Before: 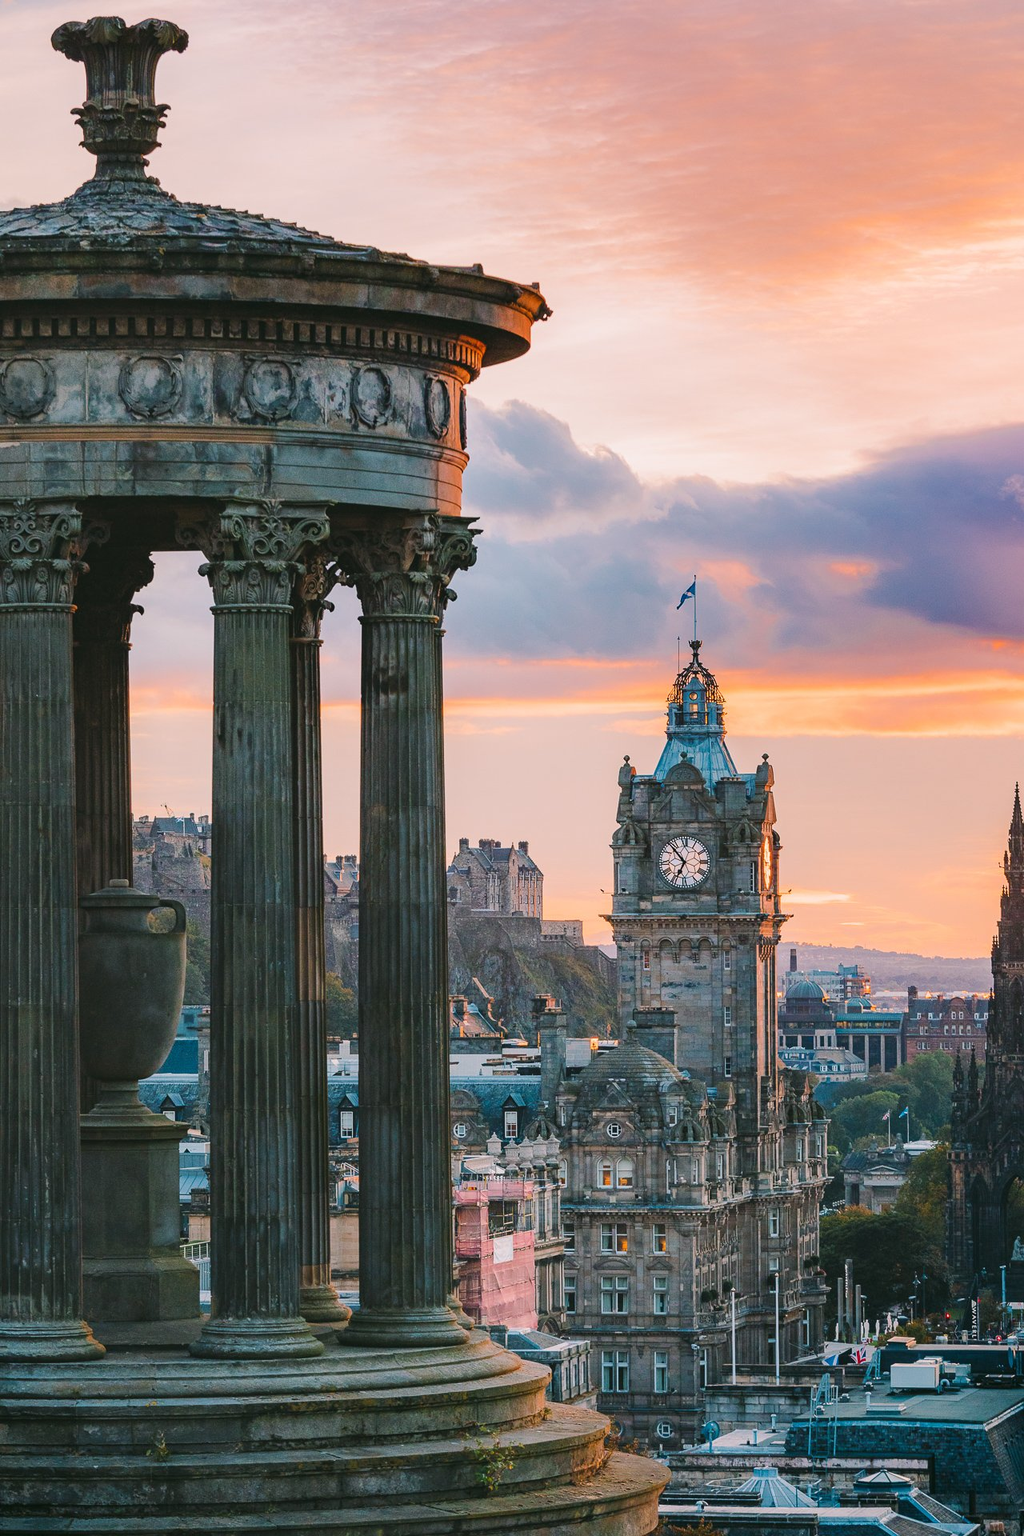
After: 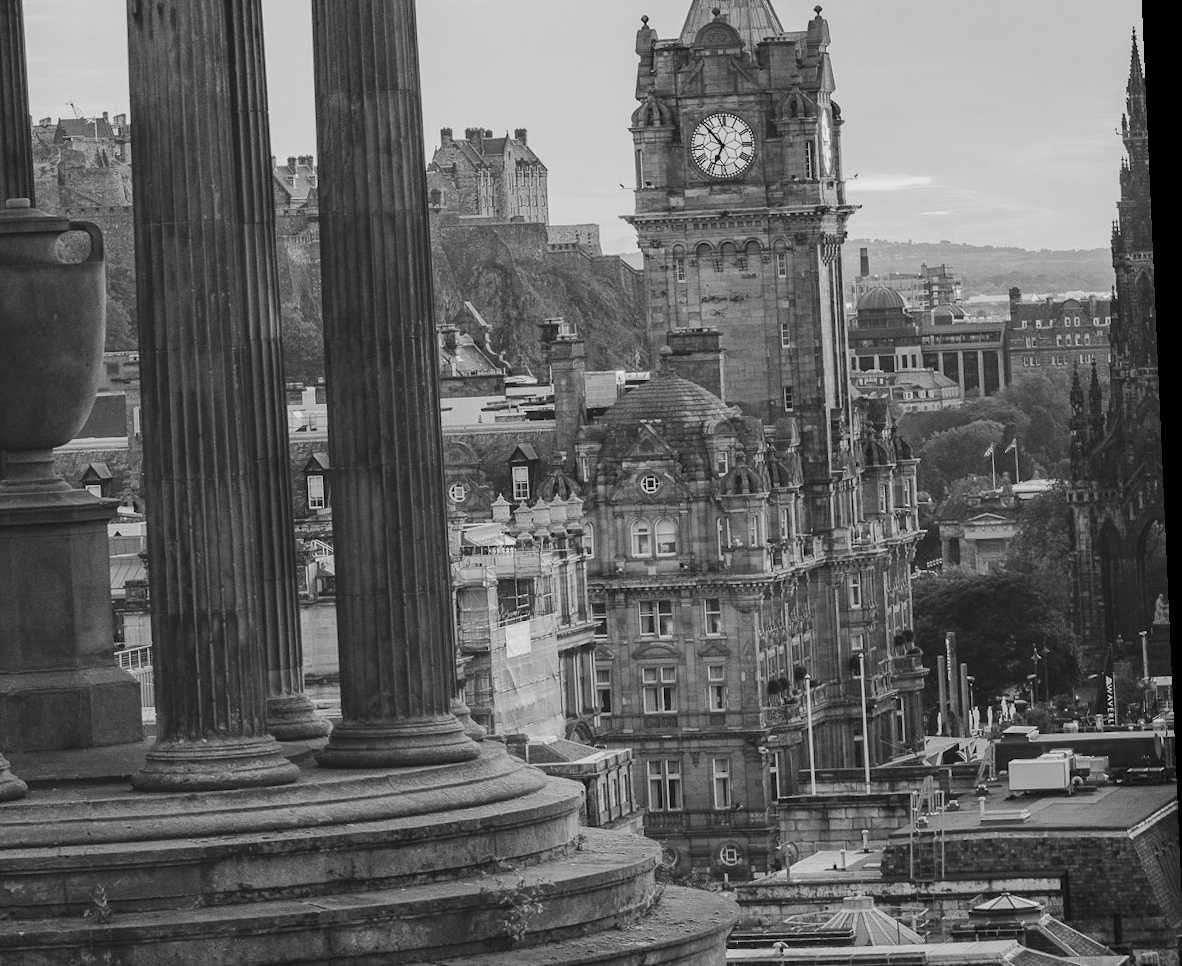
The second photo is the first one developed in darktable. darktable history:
crop and rotate: left 13.306%, top 48.129%, bottom 2.928%
color balance: contrast -15%
white balance: red 1.188, blue 1.11
color zones: curves: ch1 [(0, -0.394) (0.143, -0.394) (0.286, -0.394) (0.429, -0.392) (0.571, -0.391) (0.714, -0.391) (0.857, -0.391) (1, -0.394)]
rotate and perspective: rotation -2.56°, automatic cropping off
local contrast: highlights 100%, shadows 100%, detail 120%, midtone range 0.2
